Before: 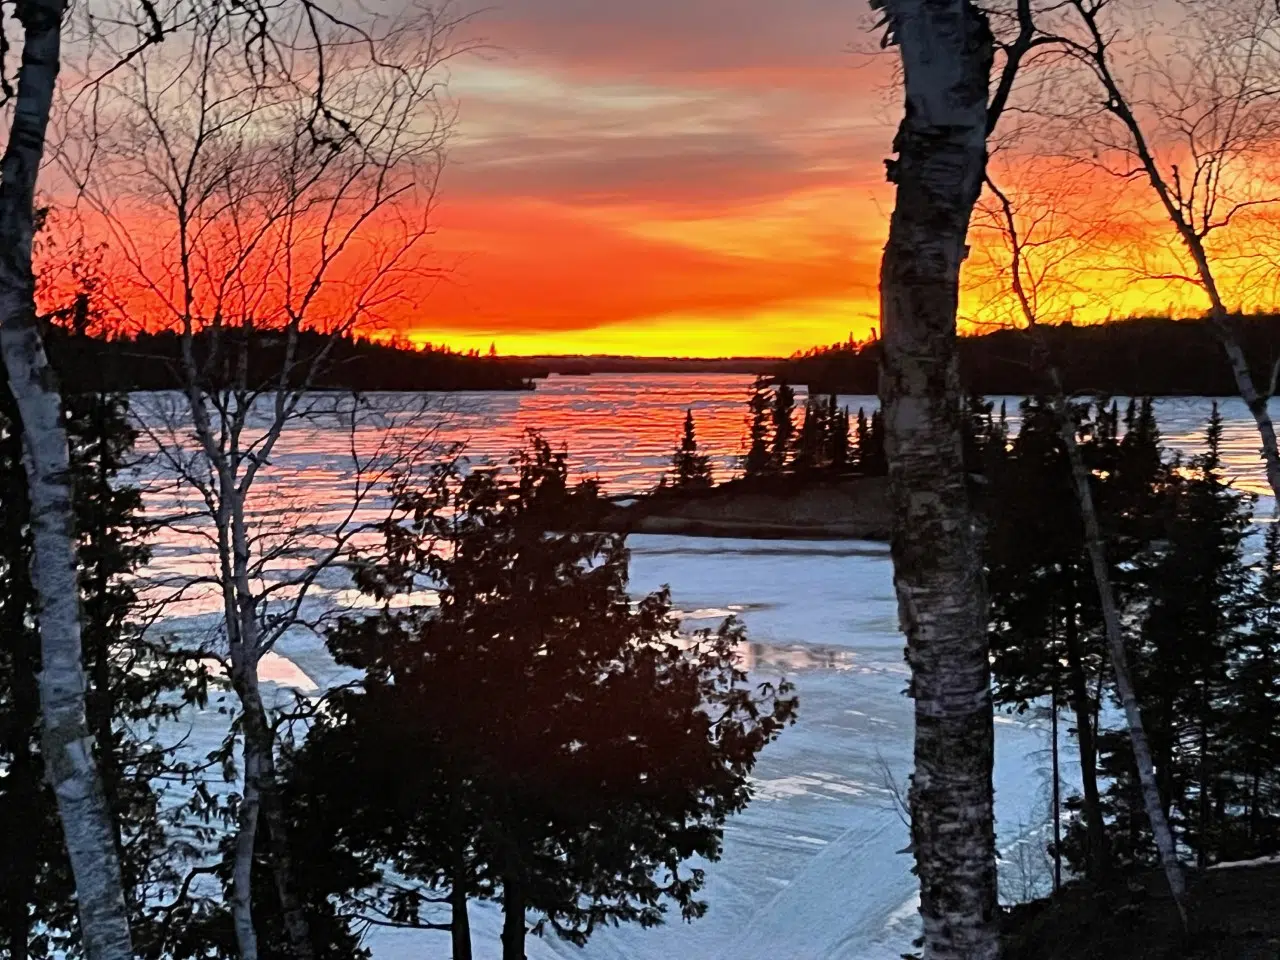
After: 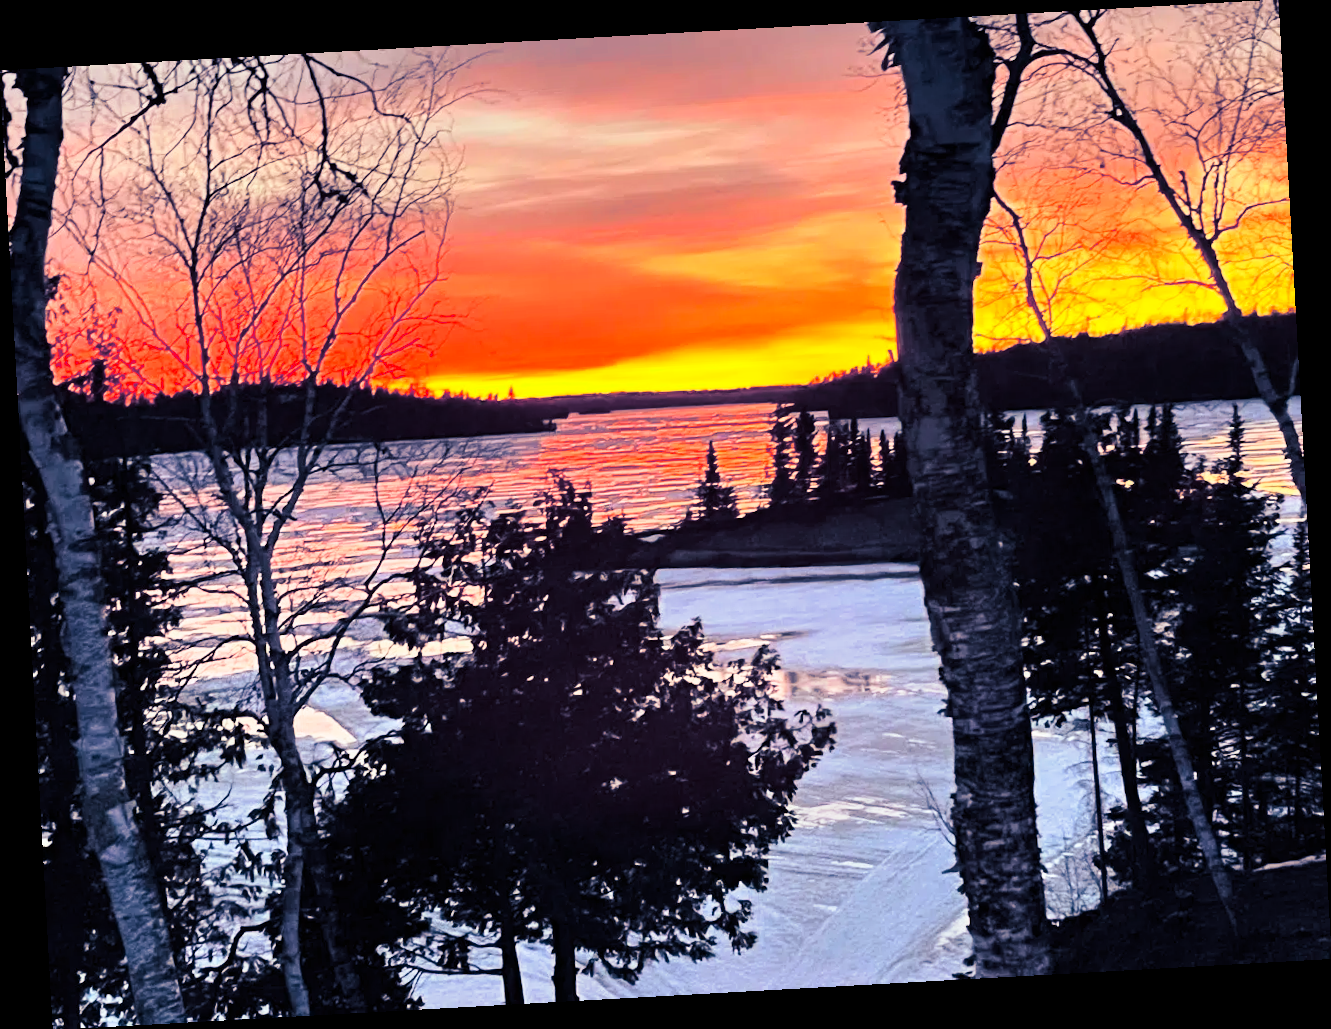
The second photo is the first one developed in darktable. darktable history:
rotate and perspective: rotation -3.18°, automatic cropping off
global tonemap: drago (0.7, 100)
split-toning: shadows › hue 226.8°, shadows › saturation 0.84
rgb levels: mode RGB, independent channels, levels [[0, 0.474, 1], [0, 0.5, 1], [0, 0.5, 1]]
contrast brightness saturation: contrast 0.21, brightness -0.11, saturation 0.21
